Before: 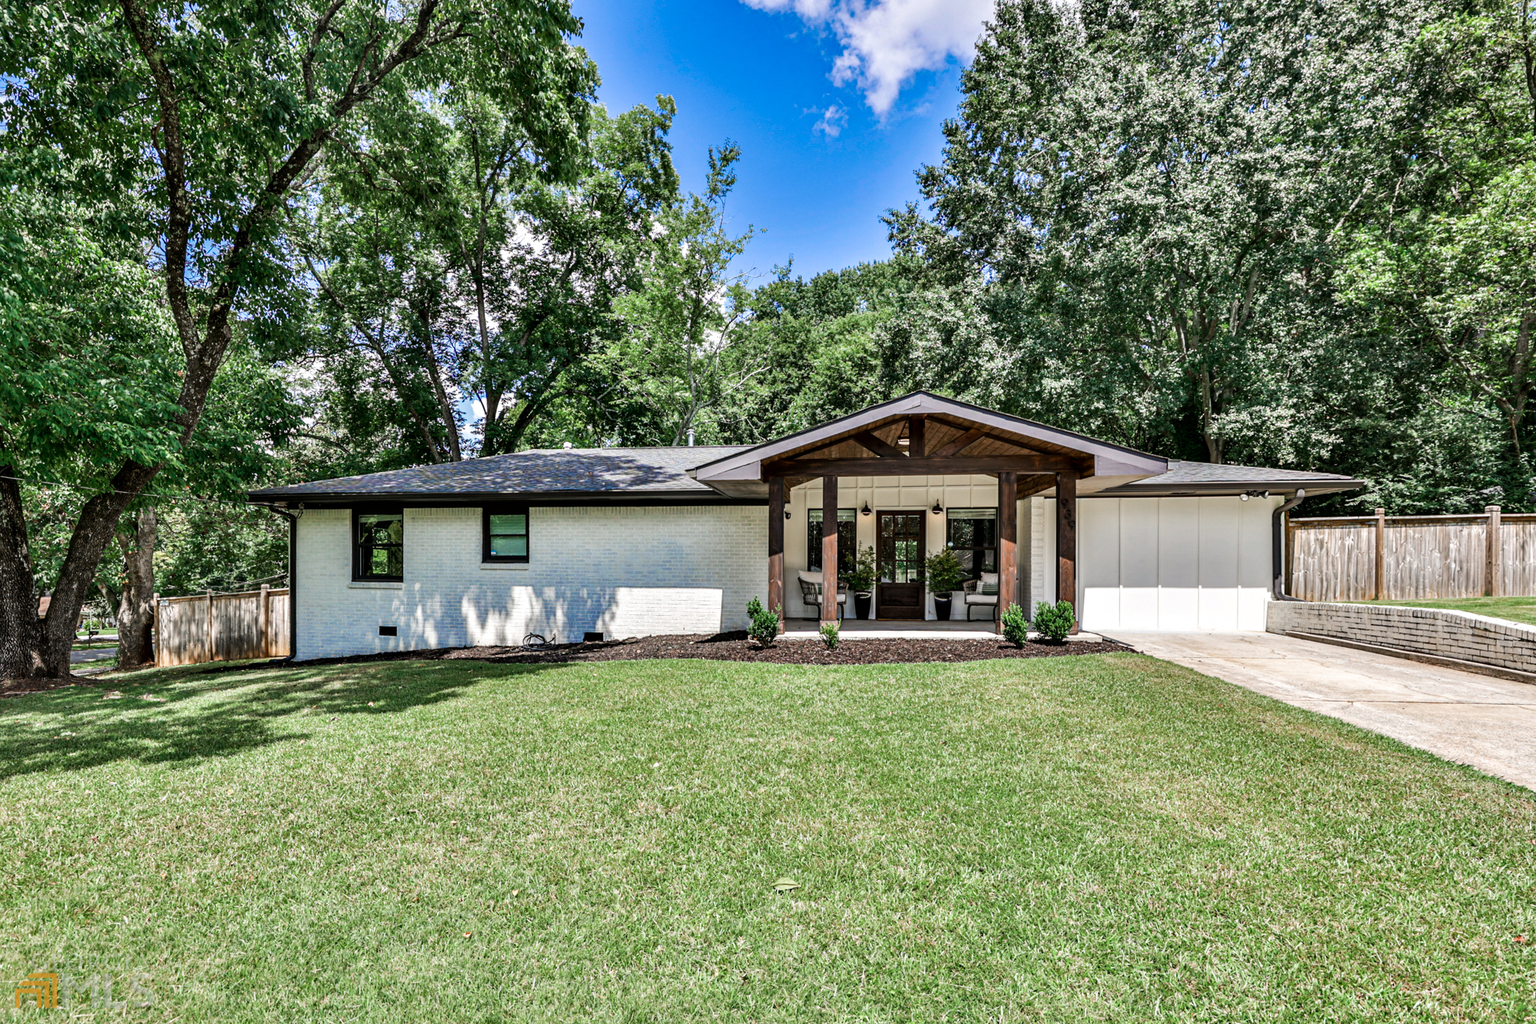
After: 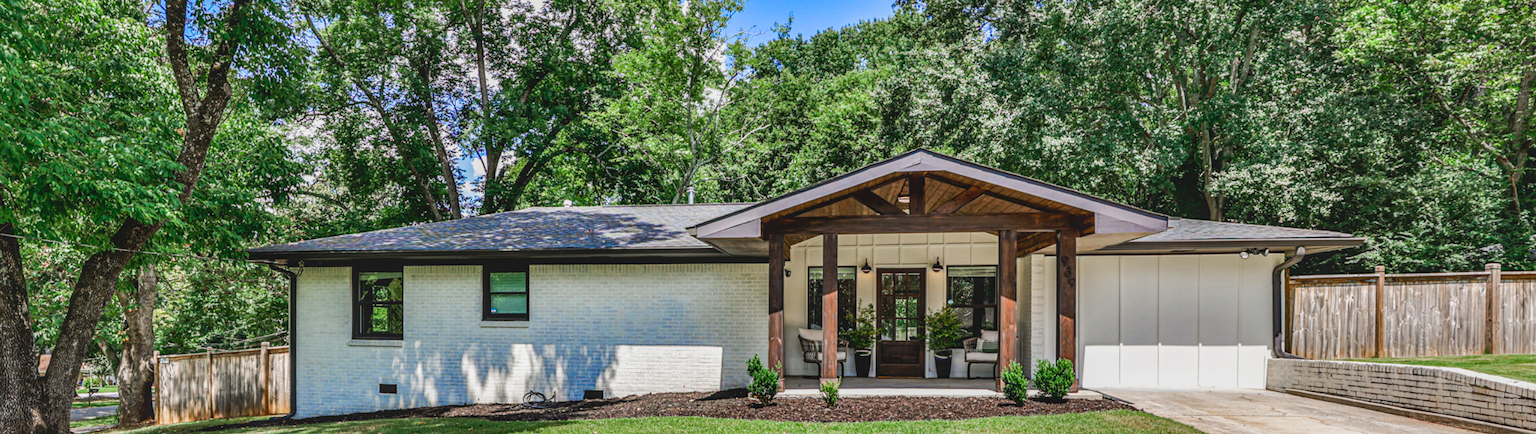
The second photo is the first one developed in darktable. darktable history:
shadows and highlights: on, module defaults
exposure: black level correction 0.001, exposure 0.016 EV, compensate highlight preservation false
crop and rotate: top 23.717%, bottom 33.836%
local contrast: highlights 62%, detail 143%, midtone range 0.424
contrast brightness saturation: contrast -0.183, saturation 0.19
